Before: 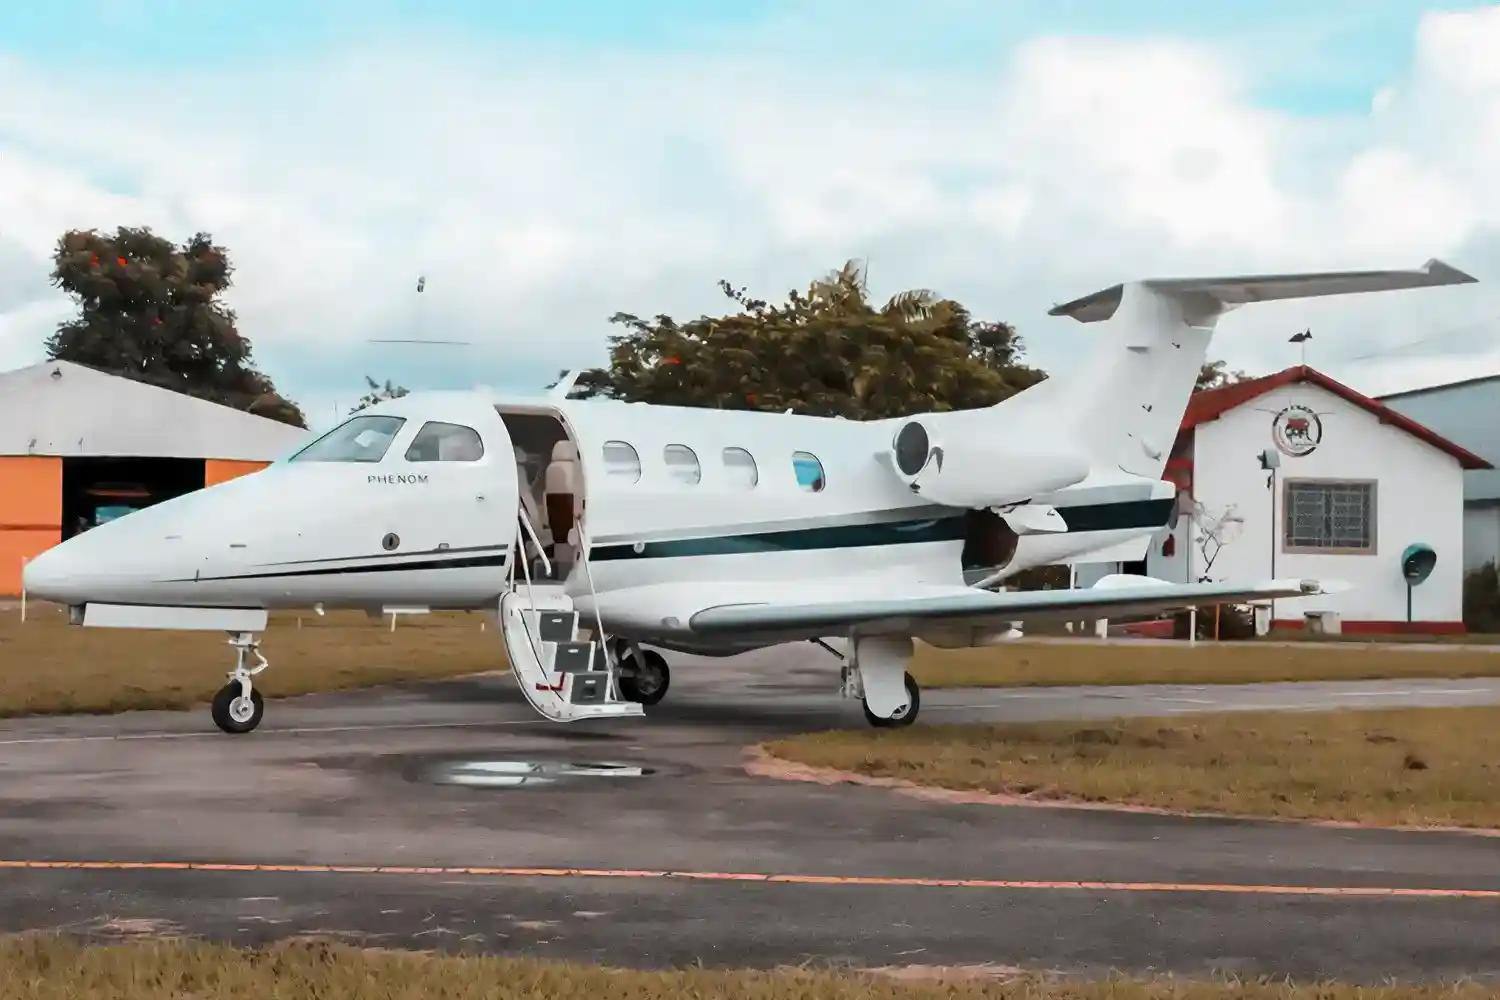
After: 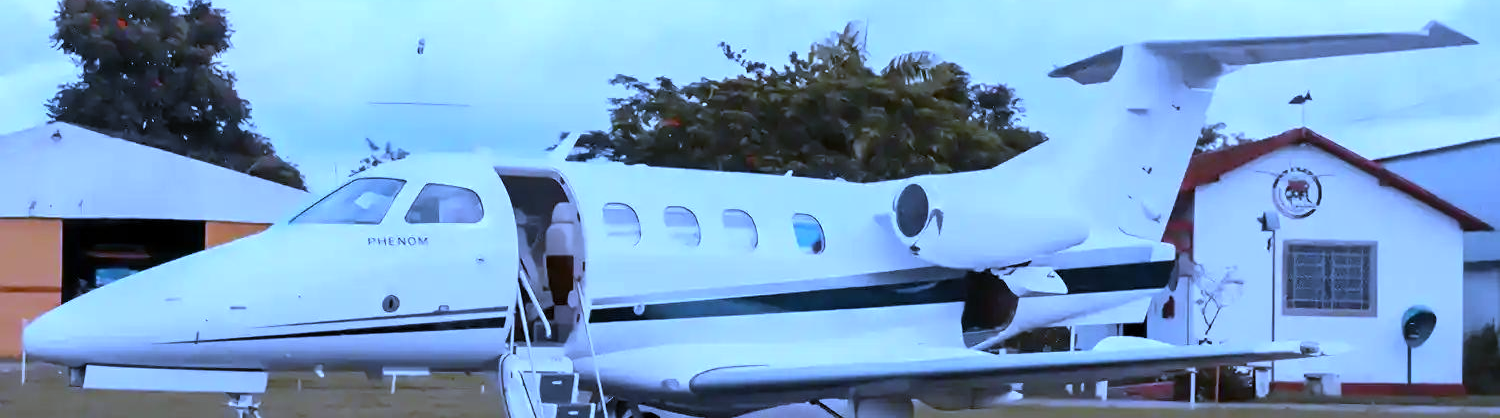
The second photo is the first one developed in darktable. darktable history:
crop and rotate: top 23.84%, bottom 34.294%
white balance: red 0.766, blue 1.537
